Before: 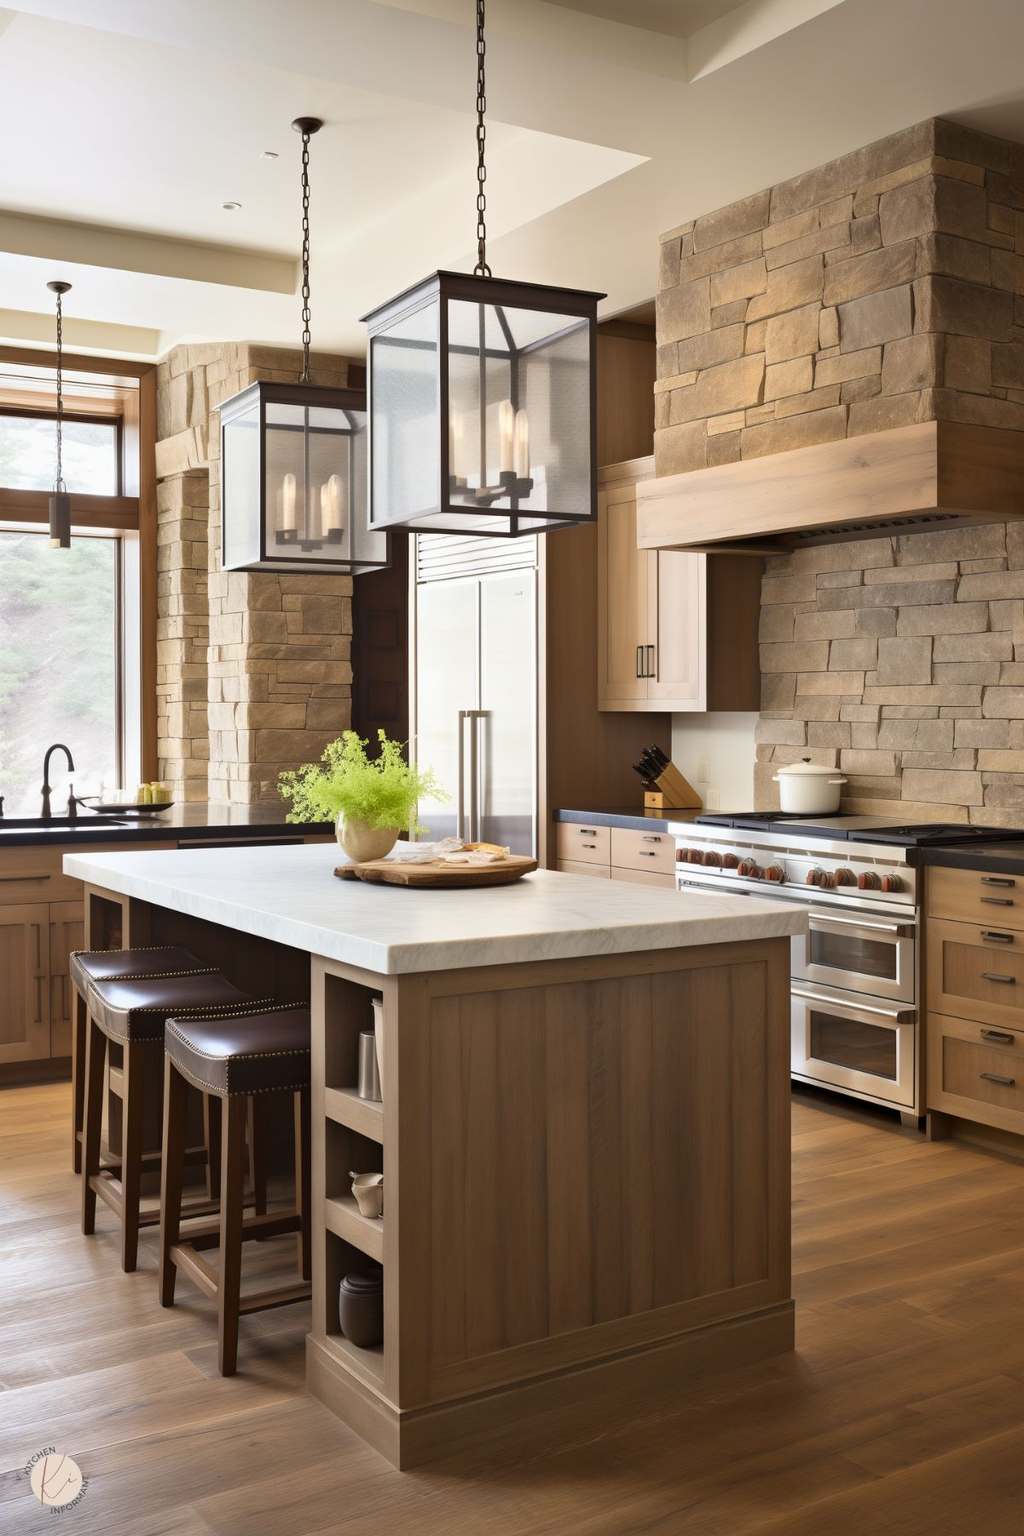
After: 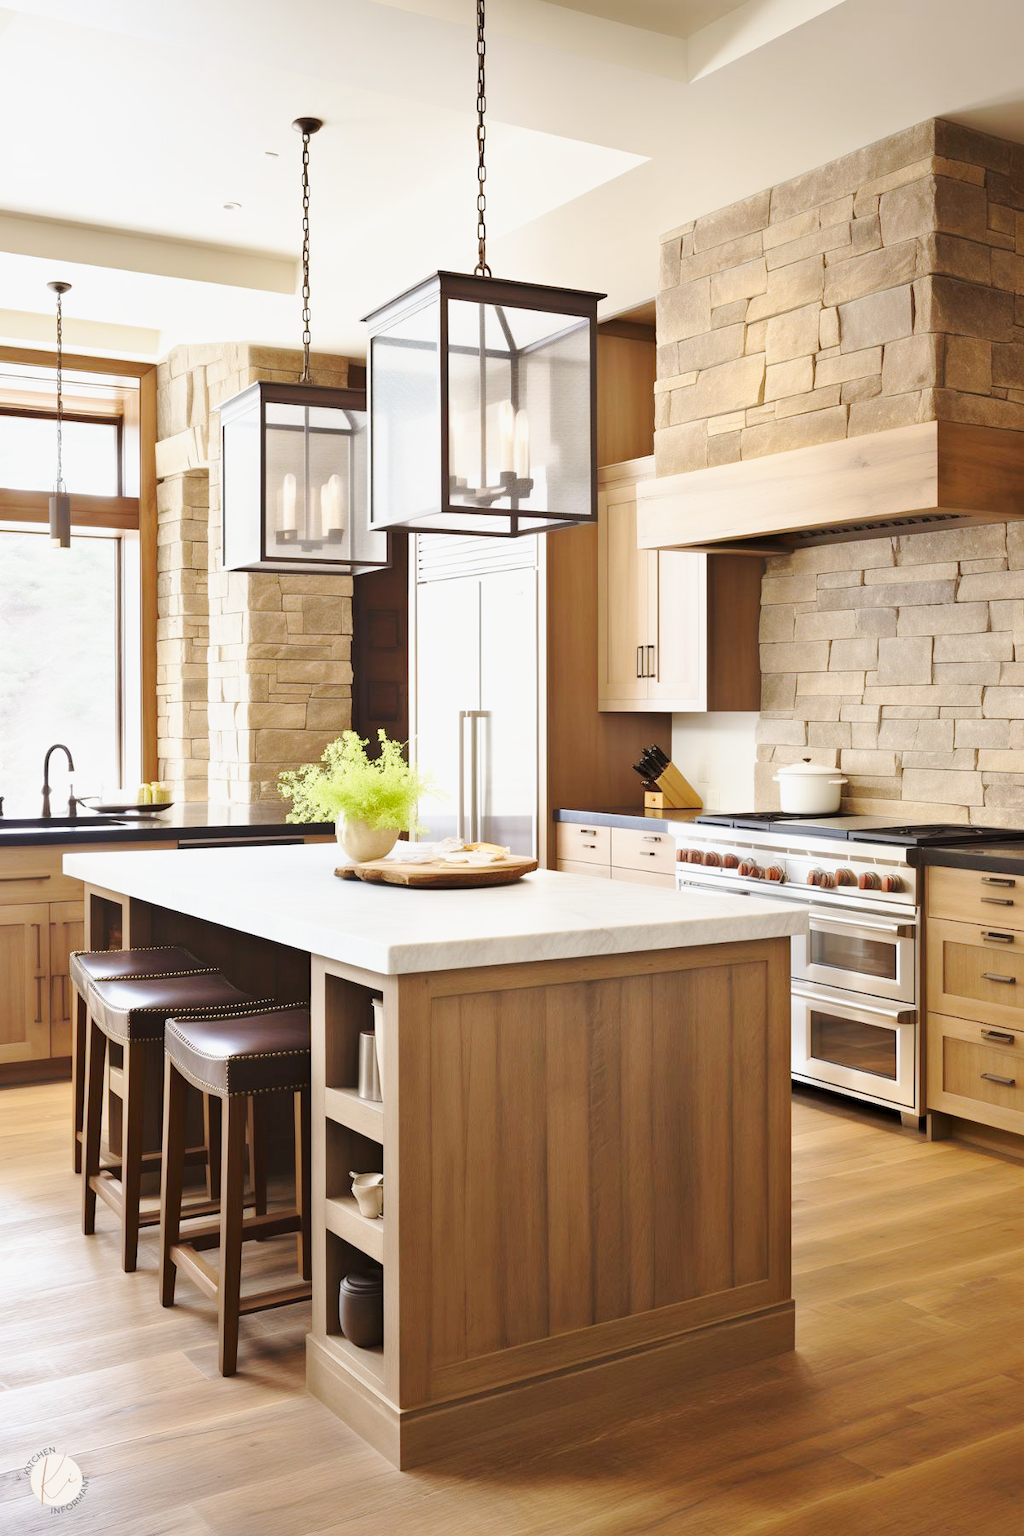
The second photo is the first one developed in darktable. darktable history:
base curve: curves: ch0 [(0, 0) (0.025, 0.046) (0.112, 0.277) (0.467, 0.74) (0.814, 0.929) (1, 0.942)], preserve colors none
